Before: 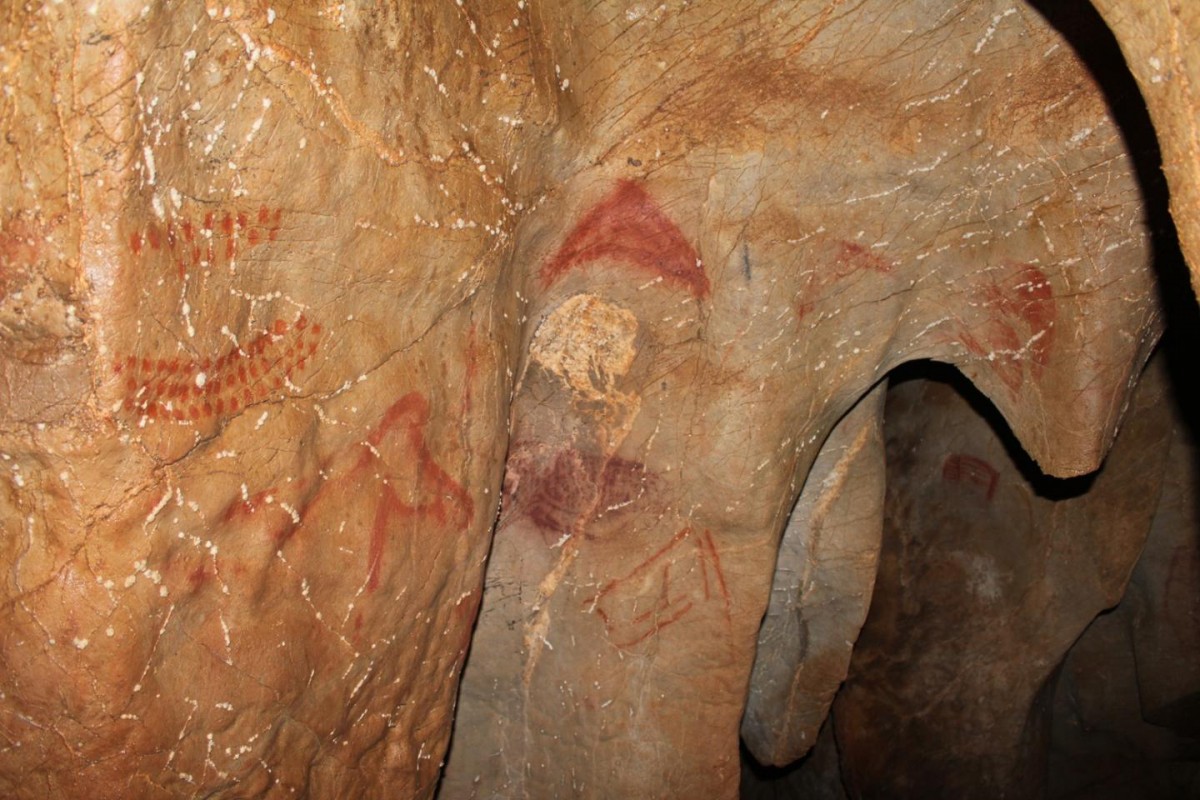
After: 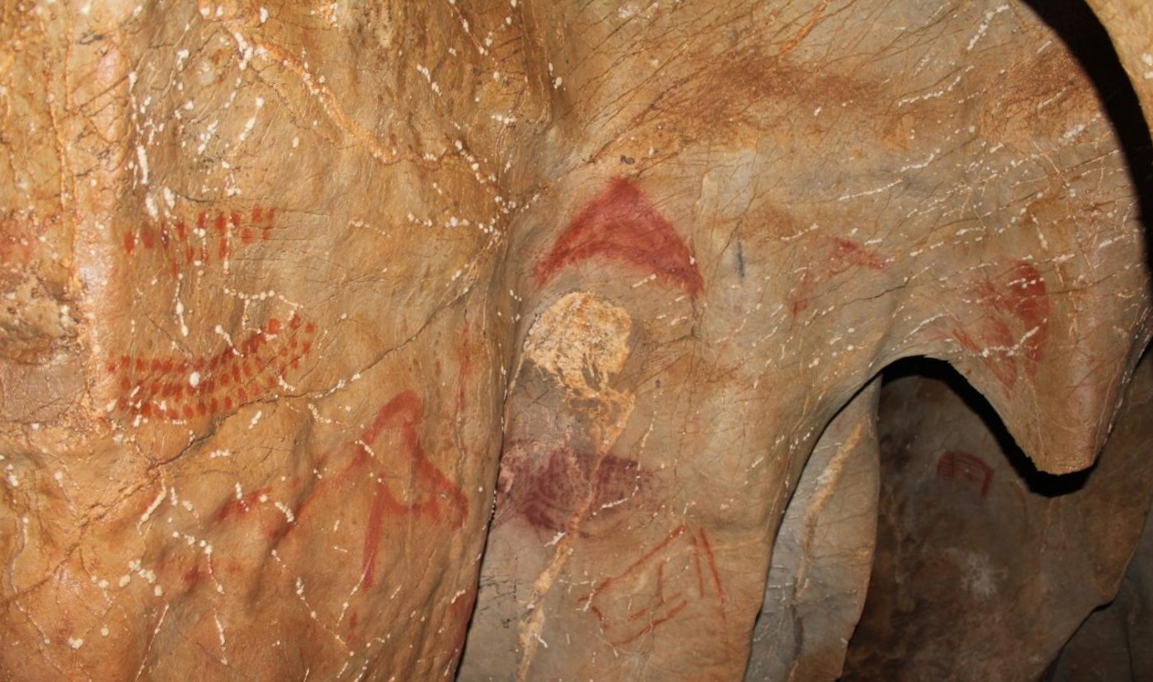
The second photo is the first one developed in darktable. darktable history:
crop and rotate: angle 0.2°, left 0.275%, right 3.127%, bottom 14.18%
shadows and highlights: shadows 25, highlights -25
